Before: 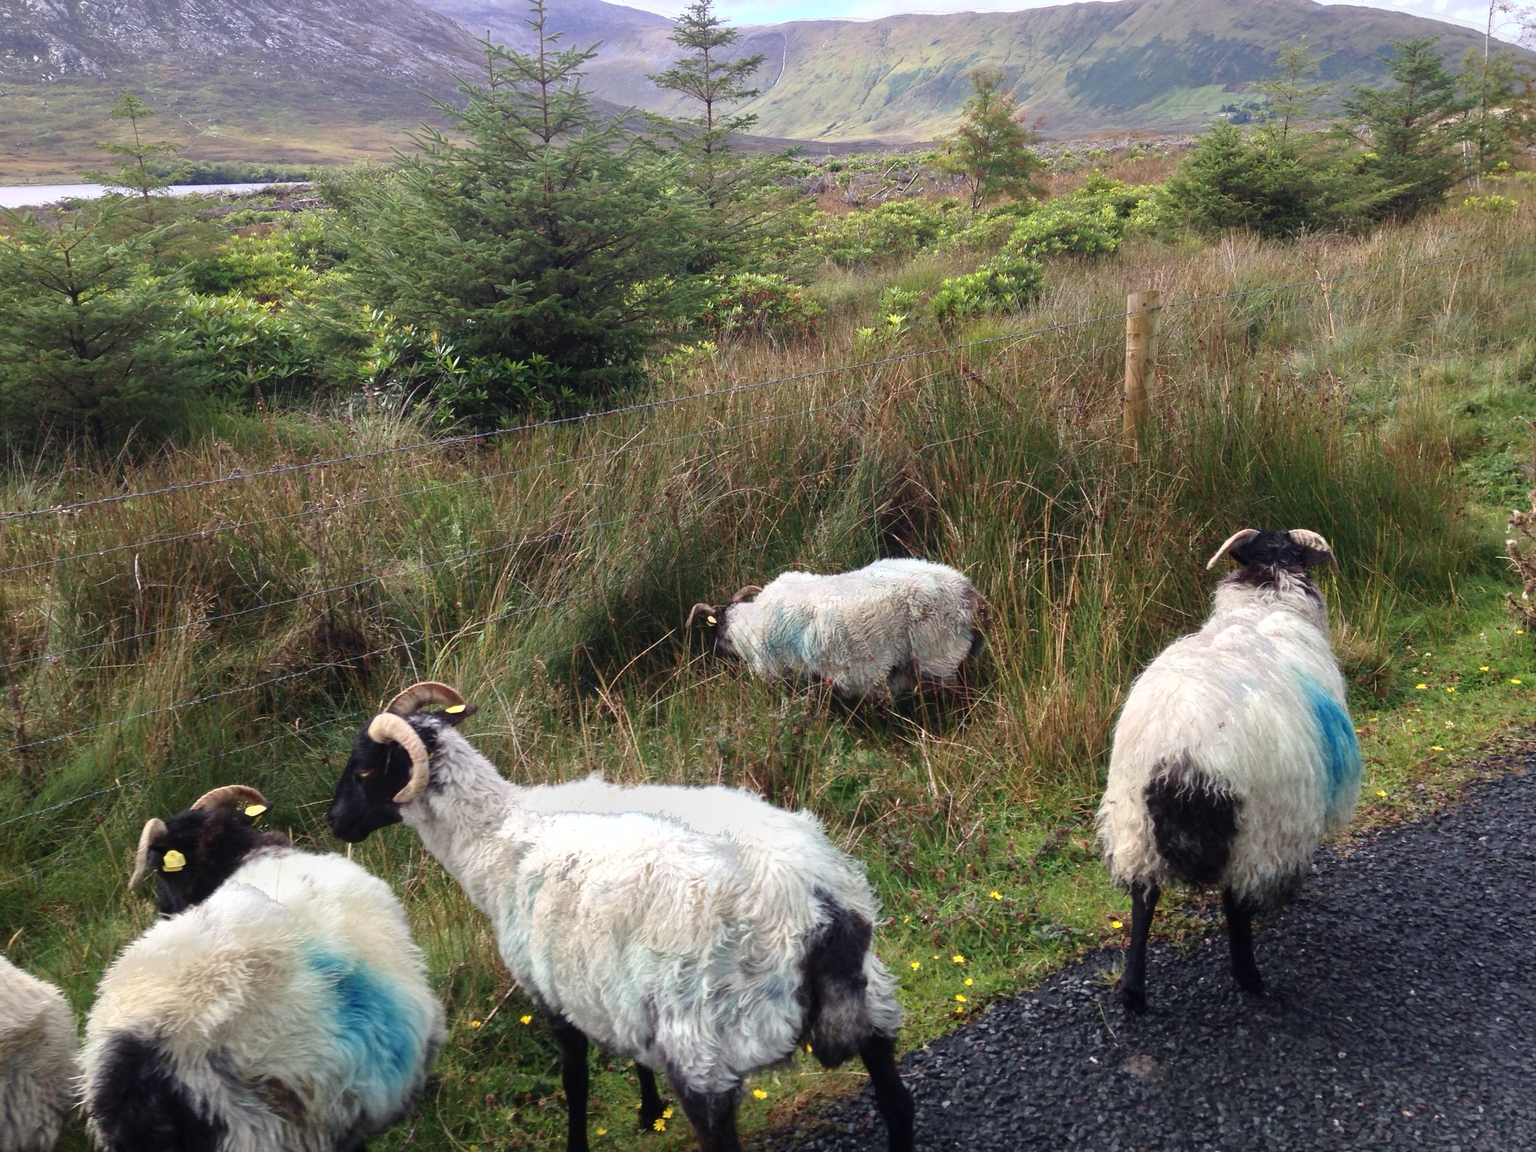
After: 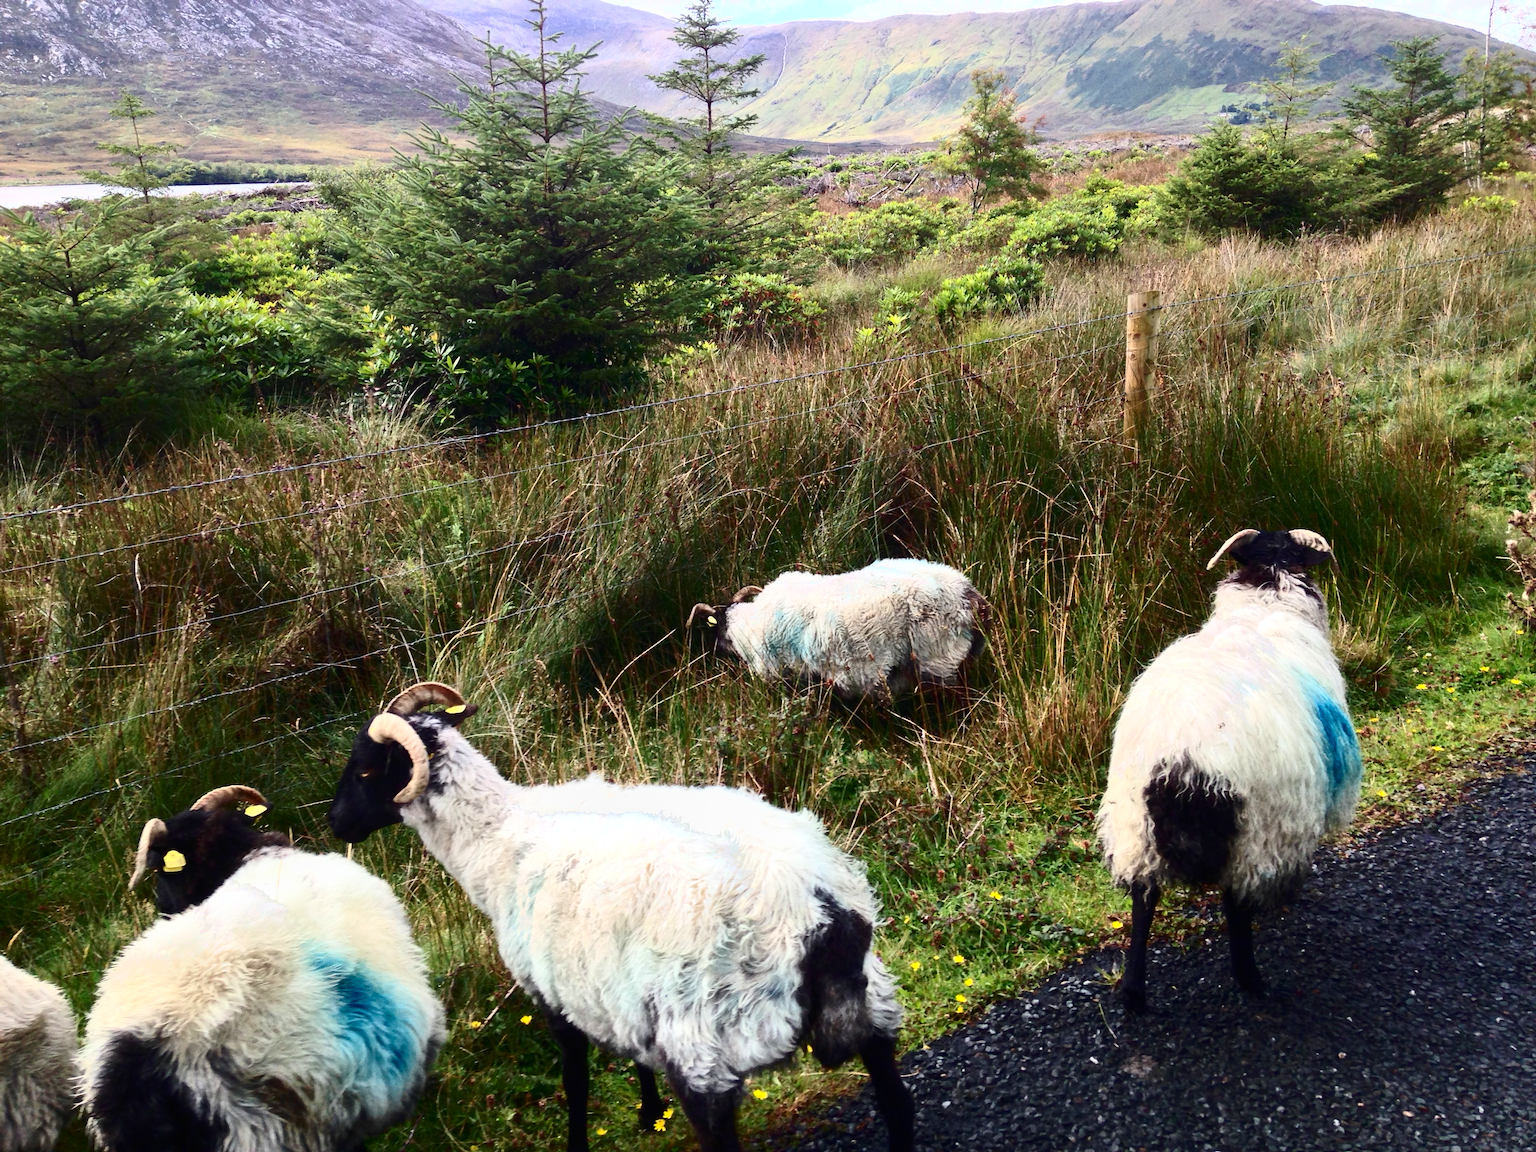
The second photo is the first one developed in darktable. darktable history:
contrast brightness saturation: contrast 0.395, brightness 0.051, saturation 0.261
